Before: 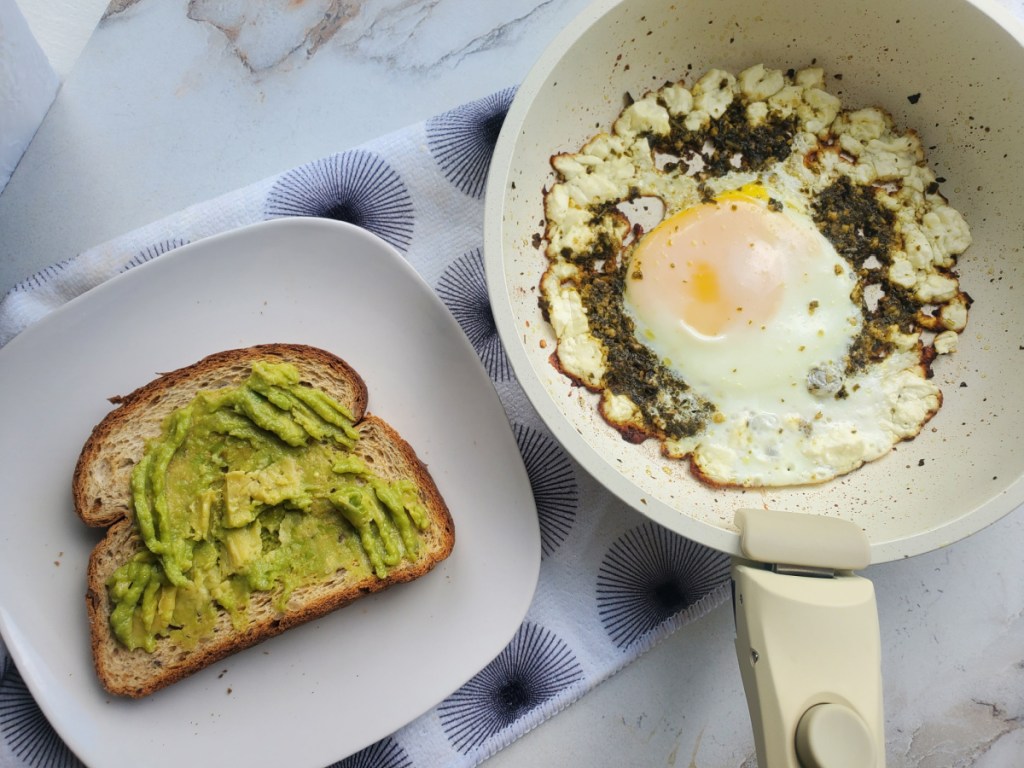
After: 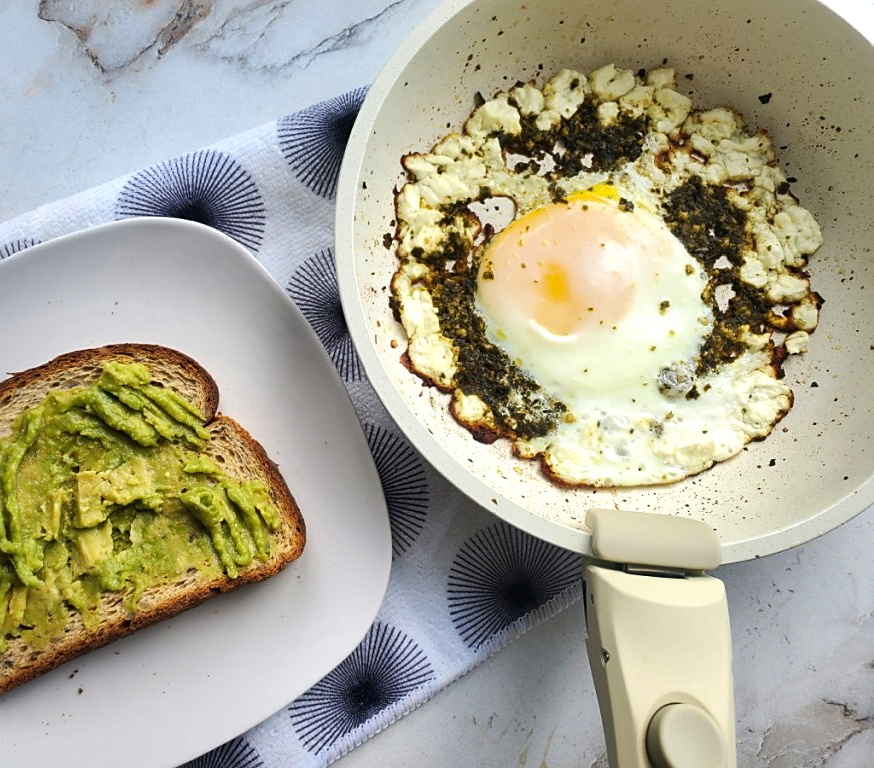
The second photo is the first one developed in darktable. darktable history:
tone equalizer: -8 EV -0.417 EV, -7 EV -0.389 EV, -6 EV -0.333 EV, -5 EV -0.222 EV, -3 EV 0.222 EV, -2 EV 0.333 EV, -1 EV 0.389 EV, +0 EV 0.417 EV, edges refinement/feathering 500, mask exposure compensation -1.57 EV, preserve details no
sharpen: radius 1.864, amount 0.398, threshold 1.271
shadows and highlights: soften with gaussian
crop and rotate: left 14.584%
